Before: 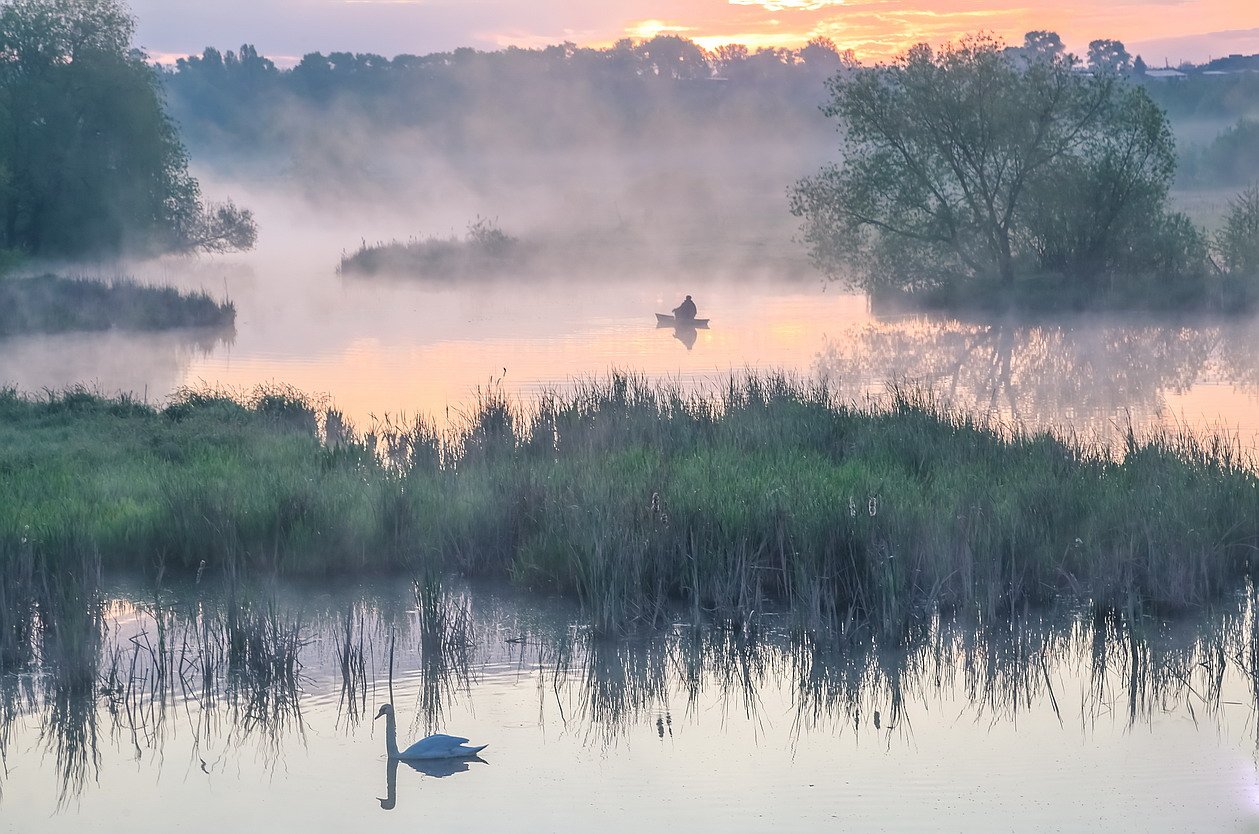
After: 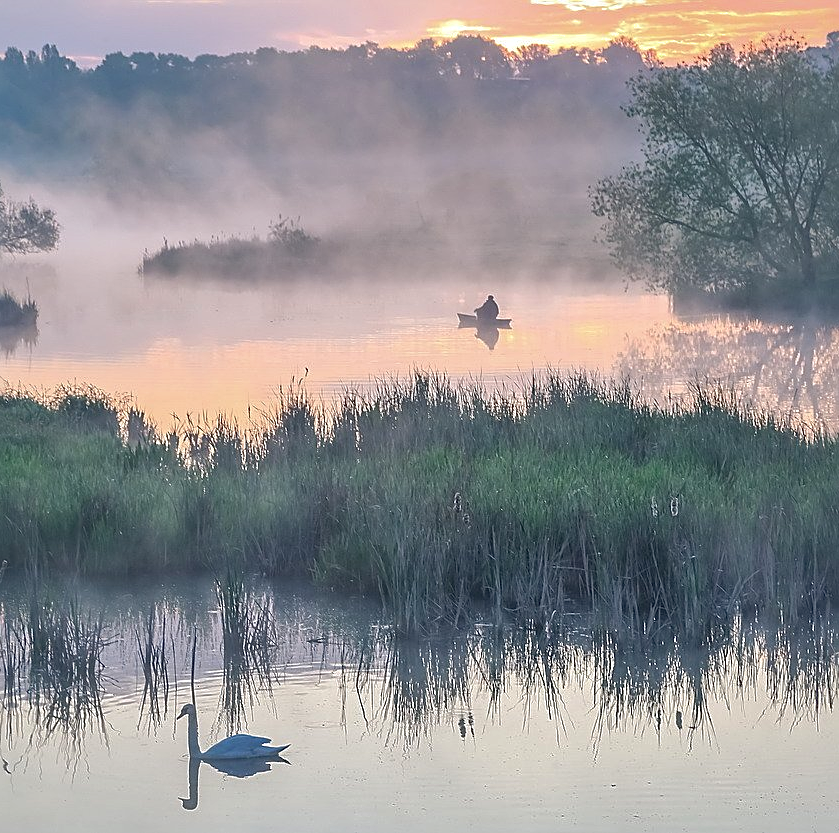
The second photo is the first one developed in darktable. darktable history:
sharpen: on, module defaults
shadows and highlights: on, module defaults
crop and rotate: left 15.754%, right 17.579%
local contrast: mode bilateral grid, contrast 20, coarseness 50, detail 120%, midtone range 0.2
